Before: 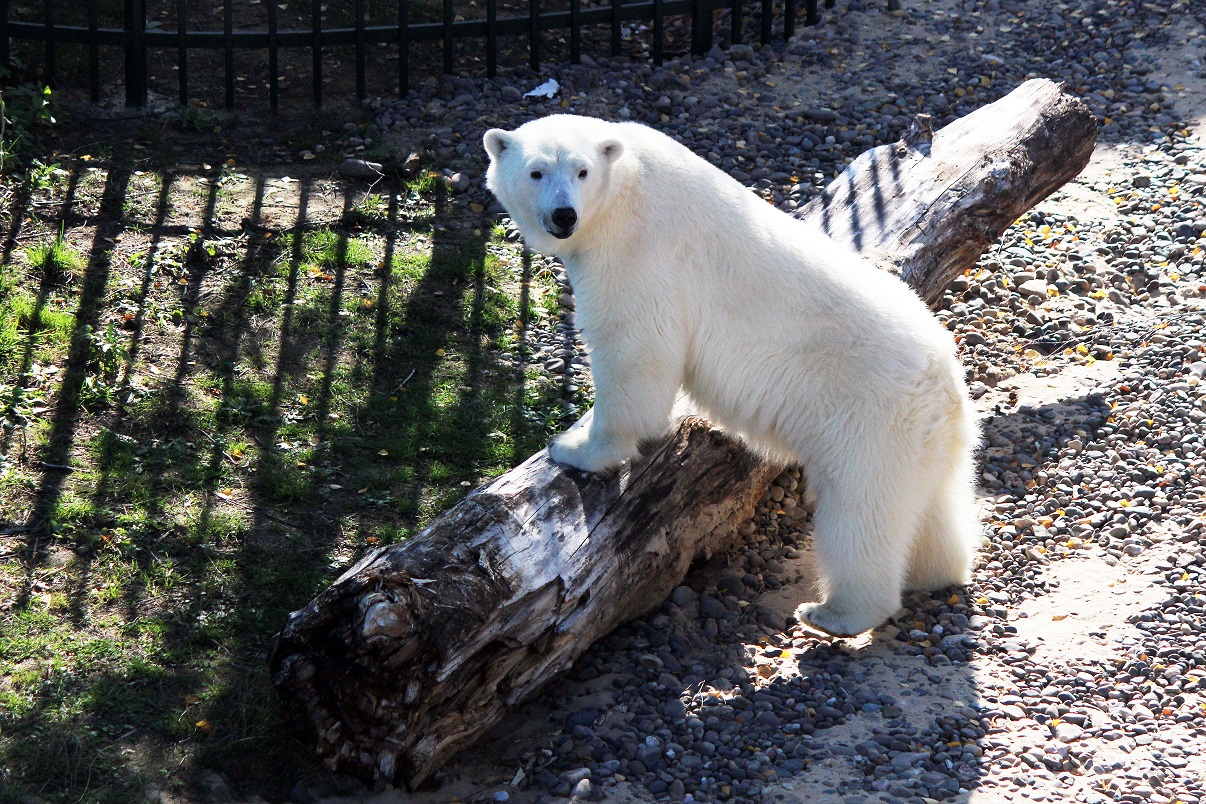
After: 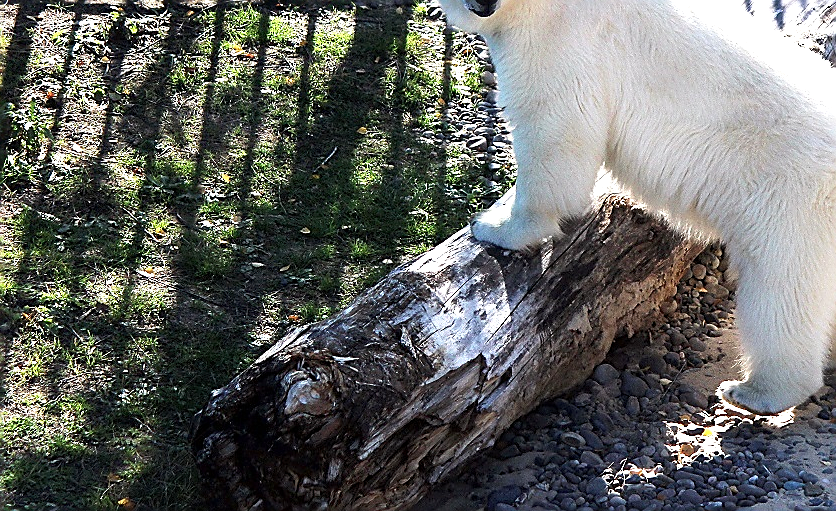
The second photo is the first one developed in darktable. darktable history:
crop: left 6.488%, top 27.668%, right 24.183%, bottom 8.656%
sharpen: radius 1.4, amount 1.25, threshold 0.7
exposure: exposure 0.507 EV, compensate highlight preservation false
